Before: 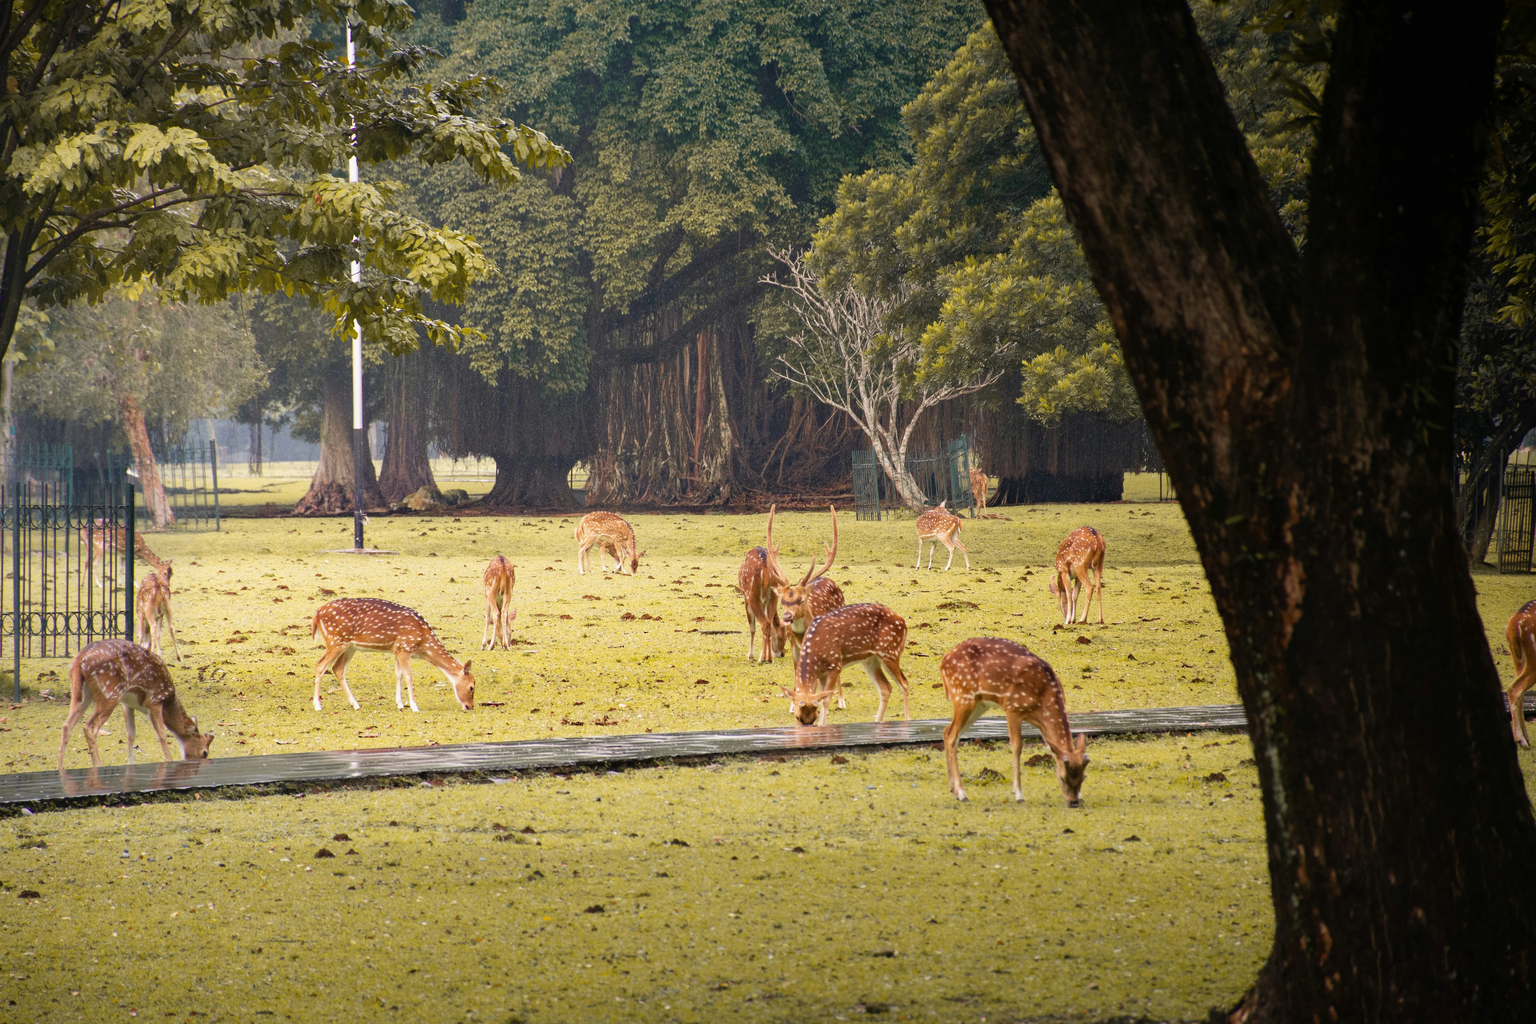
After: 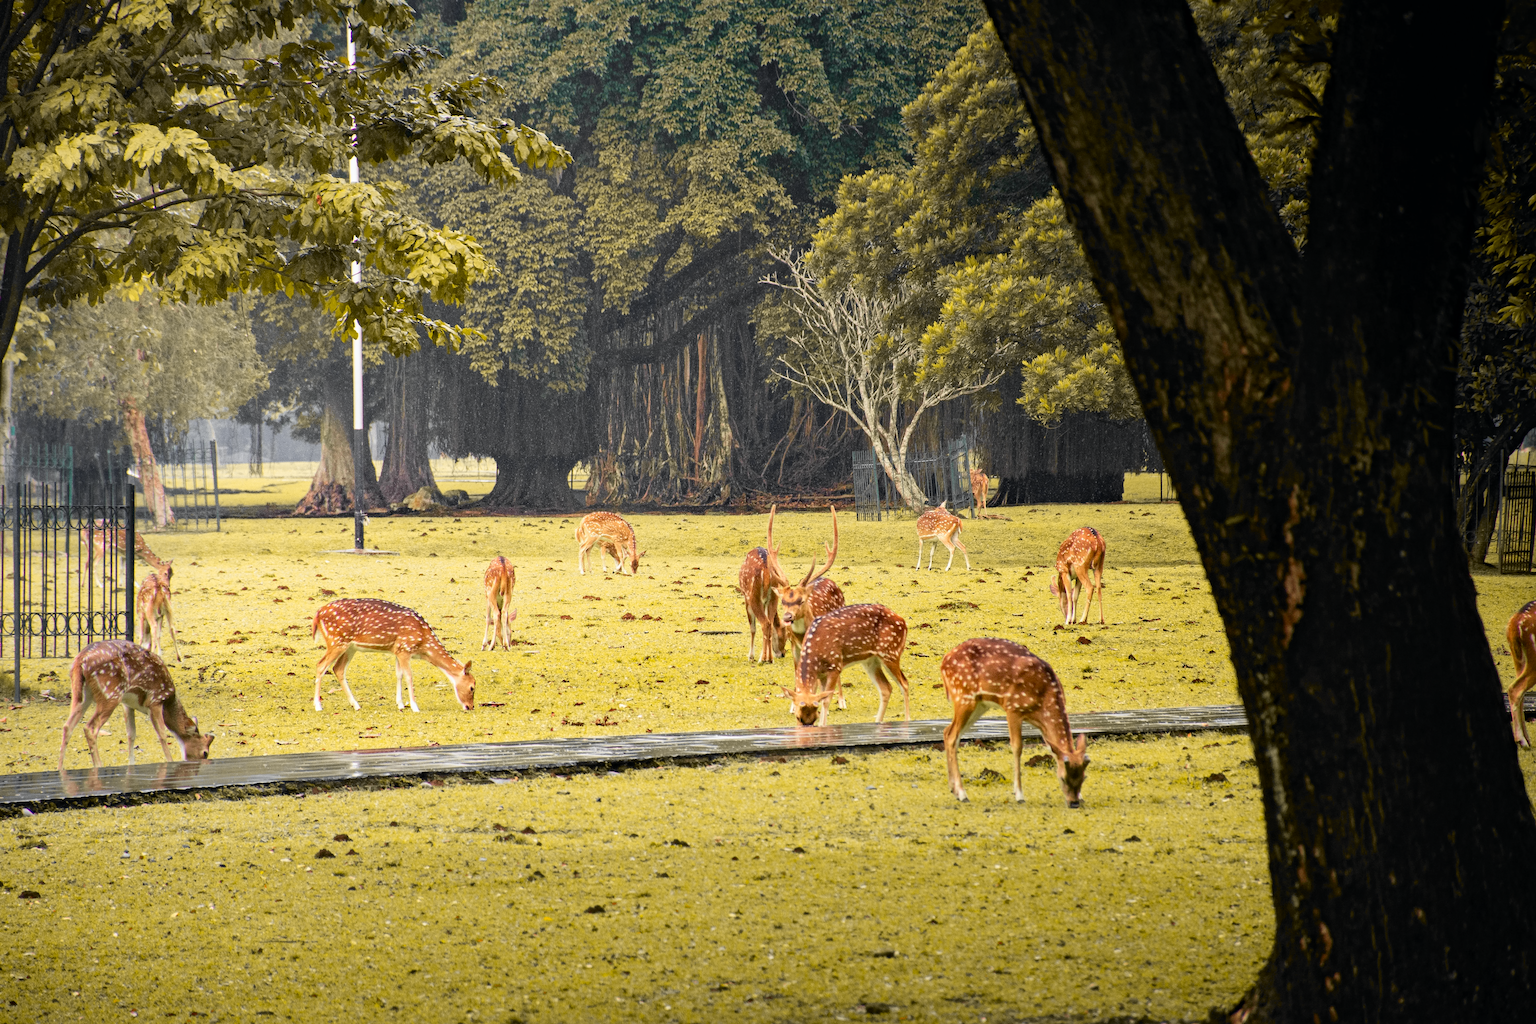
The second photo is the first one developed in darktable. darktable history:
local contrast: mode bilateral grid, contrast 30, coarseness 25, midtone range 0.2
tone curve: curves: ch0 [(0, 0) (0.071, 0.058) (0.266, 0.268) (0.498, 0.542) (0.766, 0.807) (1, 0.983)]; ch1 [(0, 0) (0.346, 0.307) (0.408, 0.387) (0.463, 0.465) (0.482, 0.493) (0.502, 0.499) (0.517, 0.502) (0.55, 0.548) (0.597, 0.61) (0.651, 0.698) (1, 1)]; ch2 [(0, 0) (0.346, 0.34) (0.434, 0.46) (0.485, 0.494) (0.5, 0.498) (0.517, 0.506) (0.526, 0.539) (0.583, 0.603) (0.625, 0.659) (1, 1)], color space Lab, independent channels, preserve colors none
